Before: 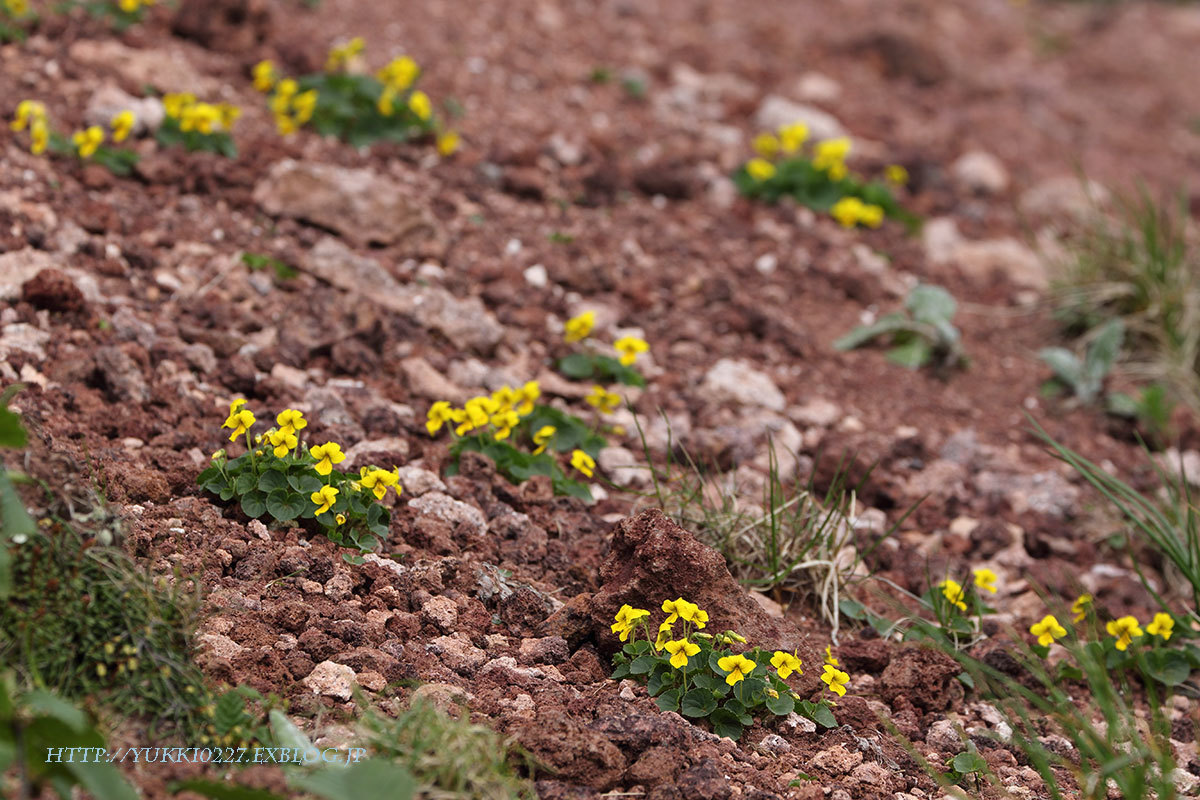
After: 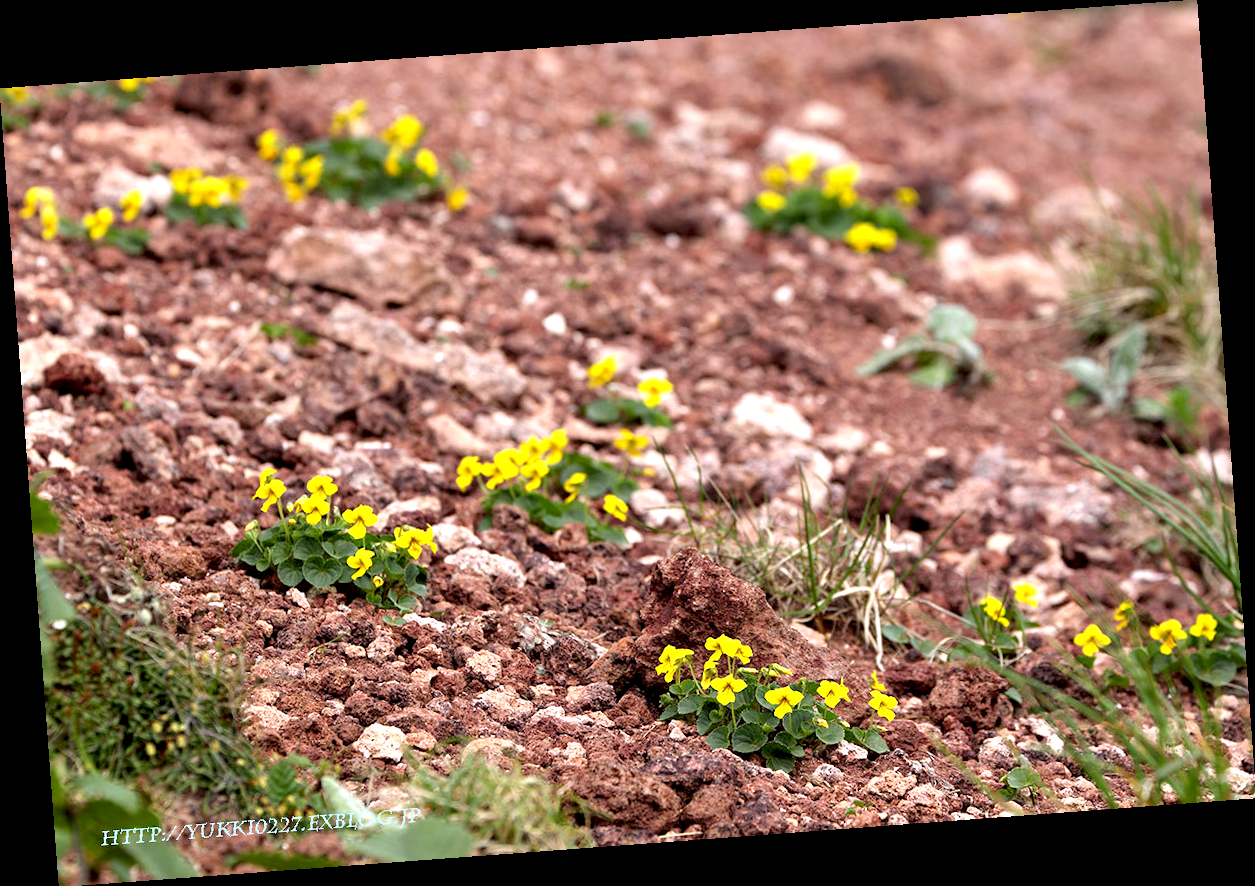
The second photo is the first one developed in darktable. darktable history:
rotate and perspective: rotation -4.25°, automatic cropping off
exposure: black level correction 0.008, exposure 0.979 EV, compensate highlight preservation false
